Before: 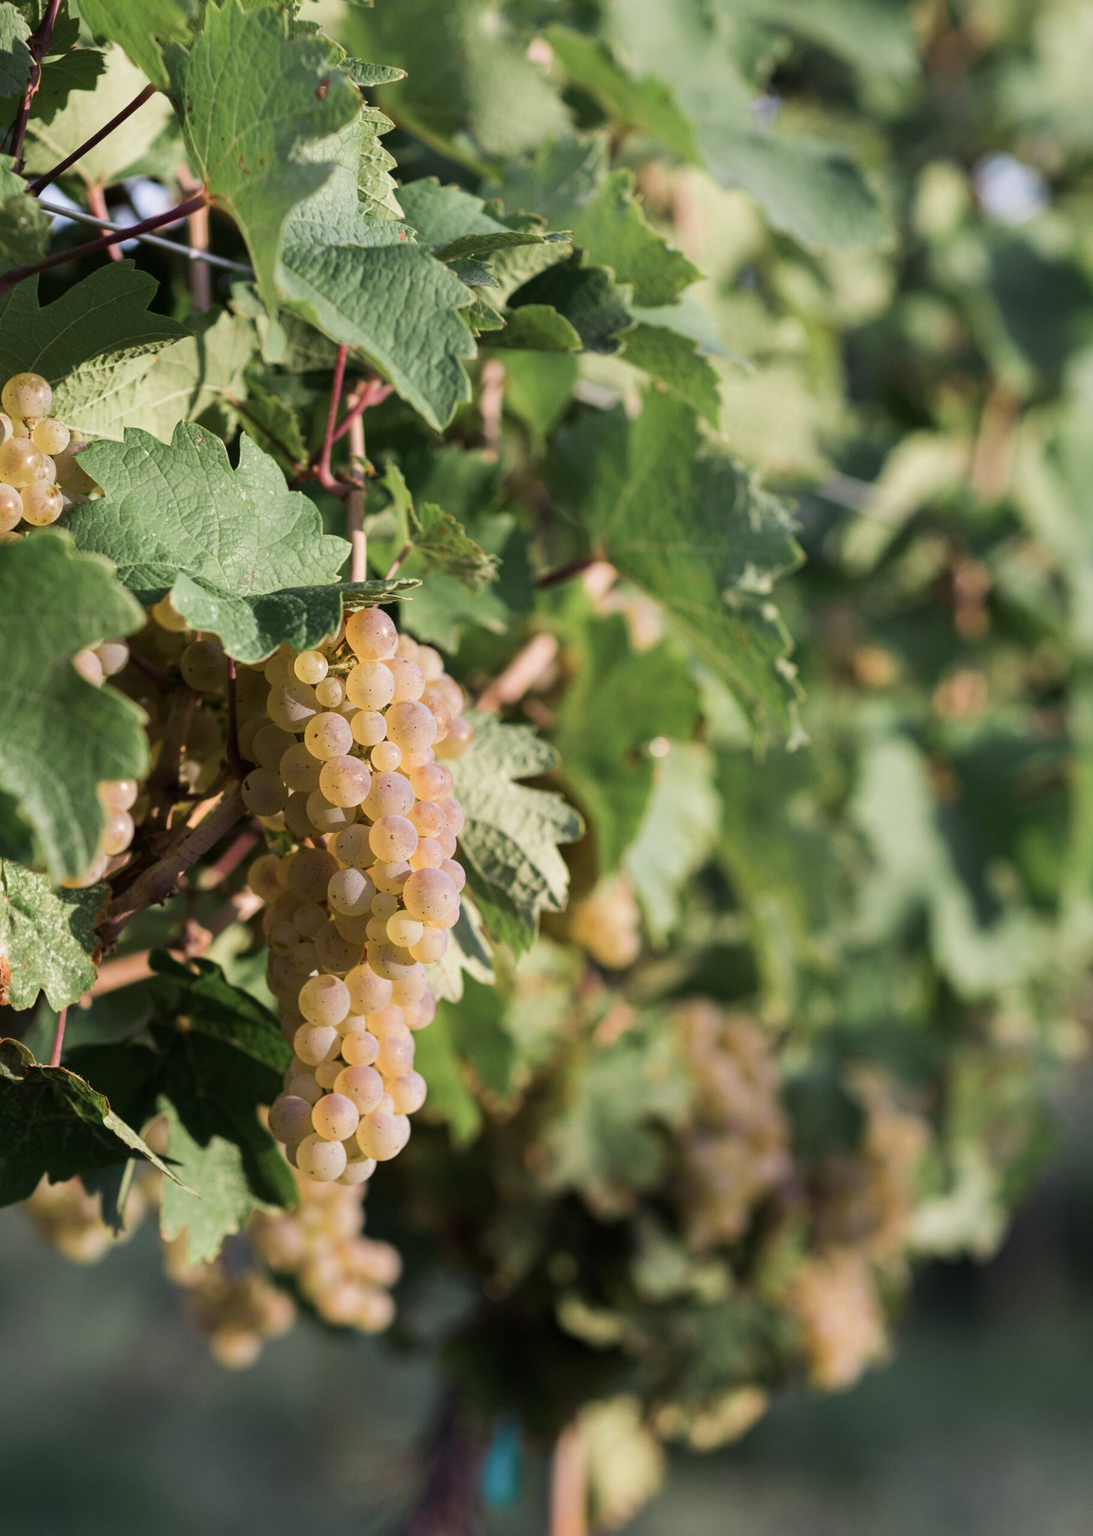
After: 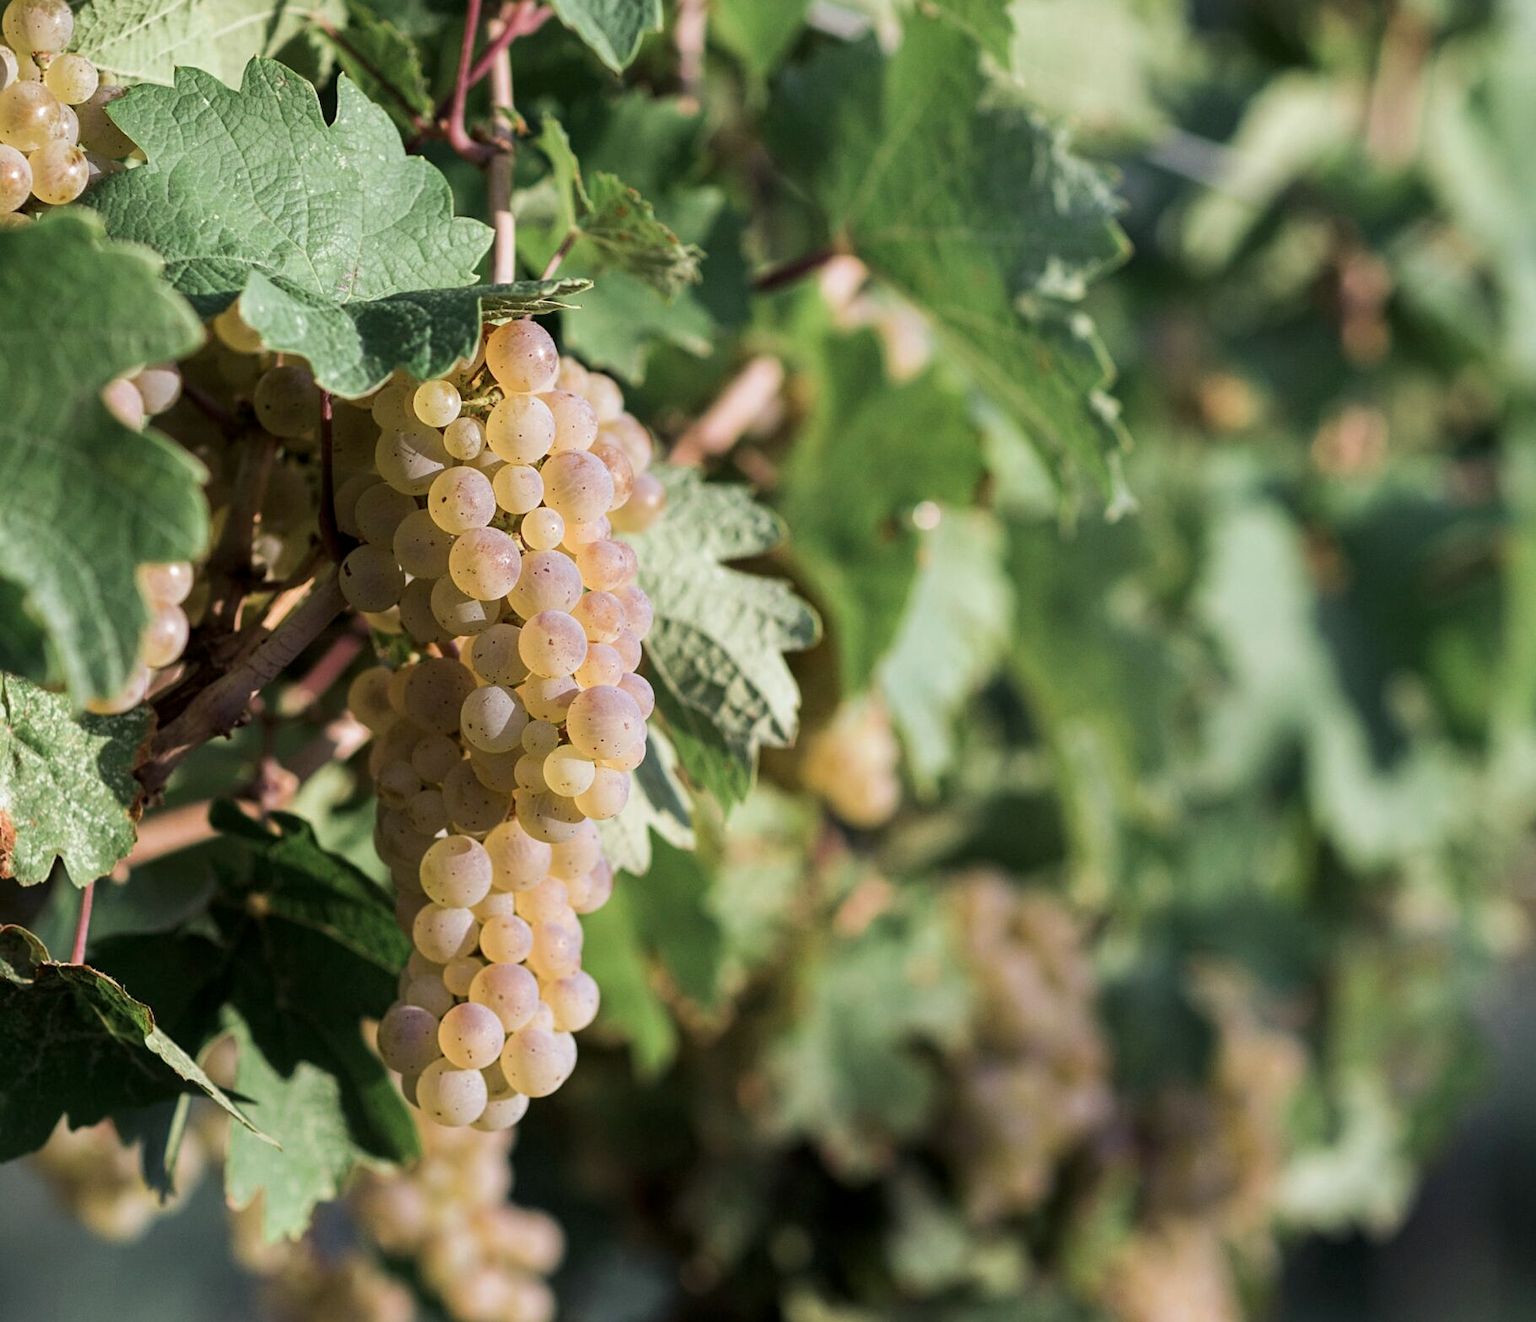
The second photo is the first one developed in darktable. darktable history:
crop and rotate: top 24.788%, bottom 13.961%
sharpen: amount 0.204
color correction: highlights a* -2.68, highlights b* 2.52
color calibration: illuminant as shot in camera, x 0.358, y 0.373, temperature 4628.91 K
local contrast: highlights 100%, shadows 102%, detail 119%, midtone range 0.2
